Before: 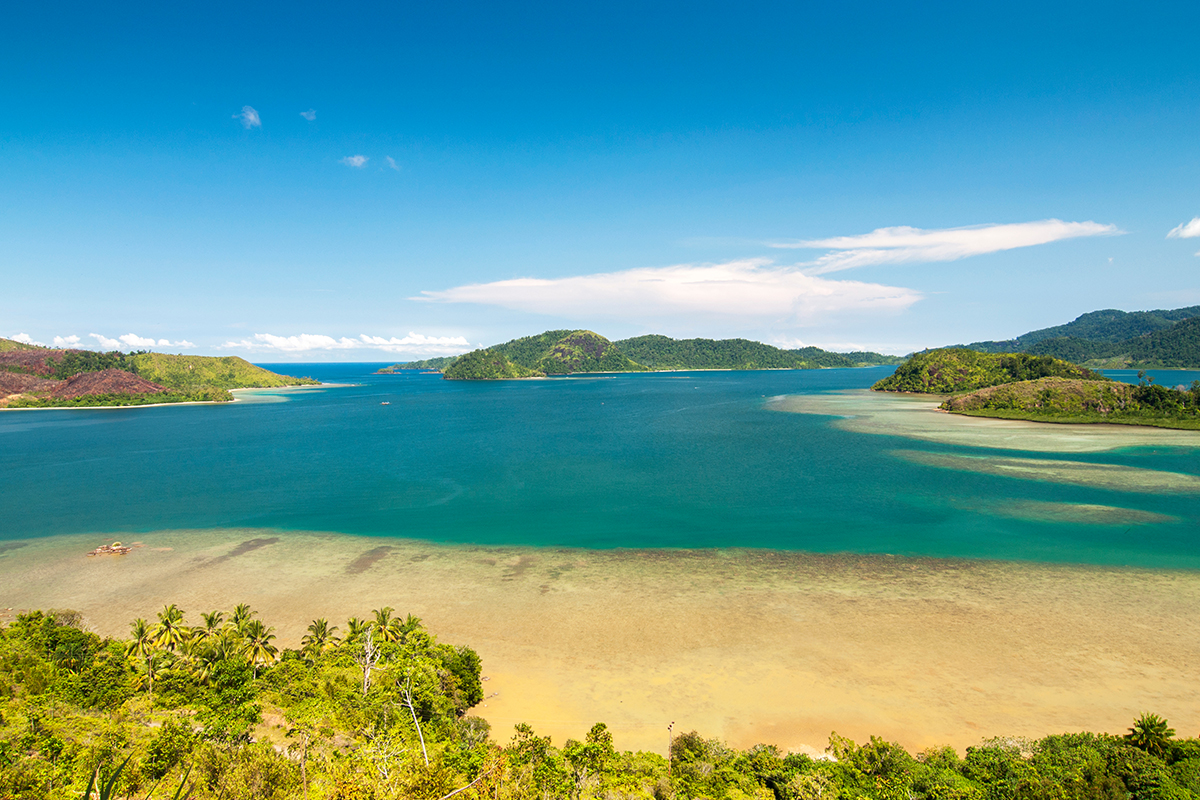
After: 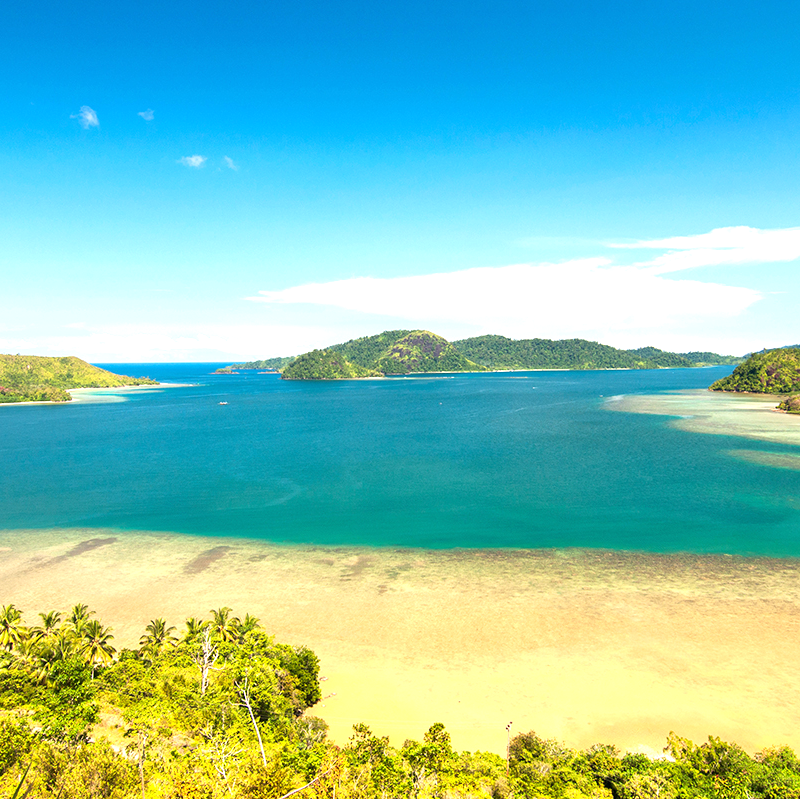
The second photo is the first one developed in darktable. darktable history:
crop and rotate: left 13.537%, right 19.796%
exposure: black level correction 0, exposure 0.7 EV, compensate highlight preservation false
